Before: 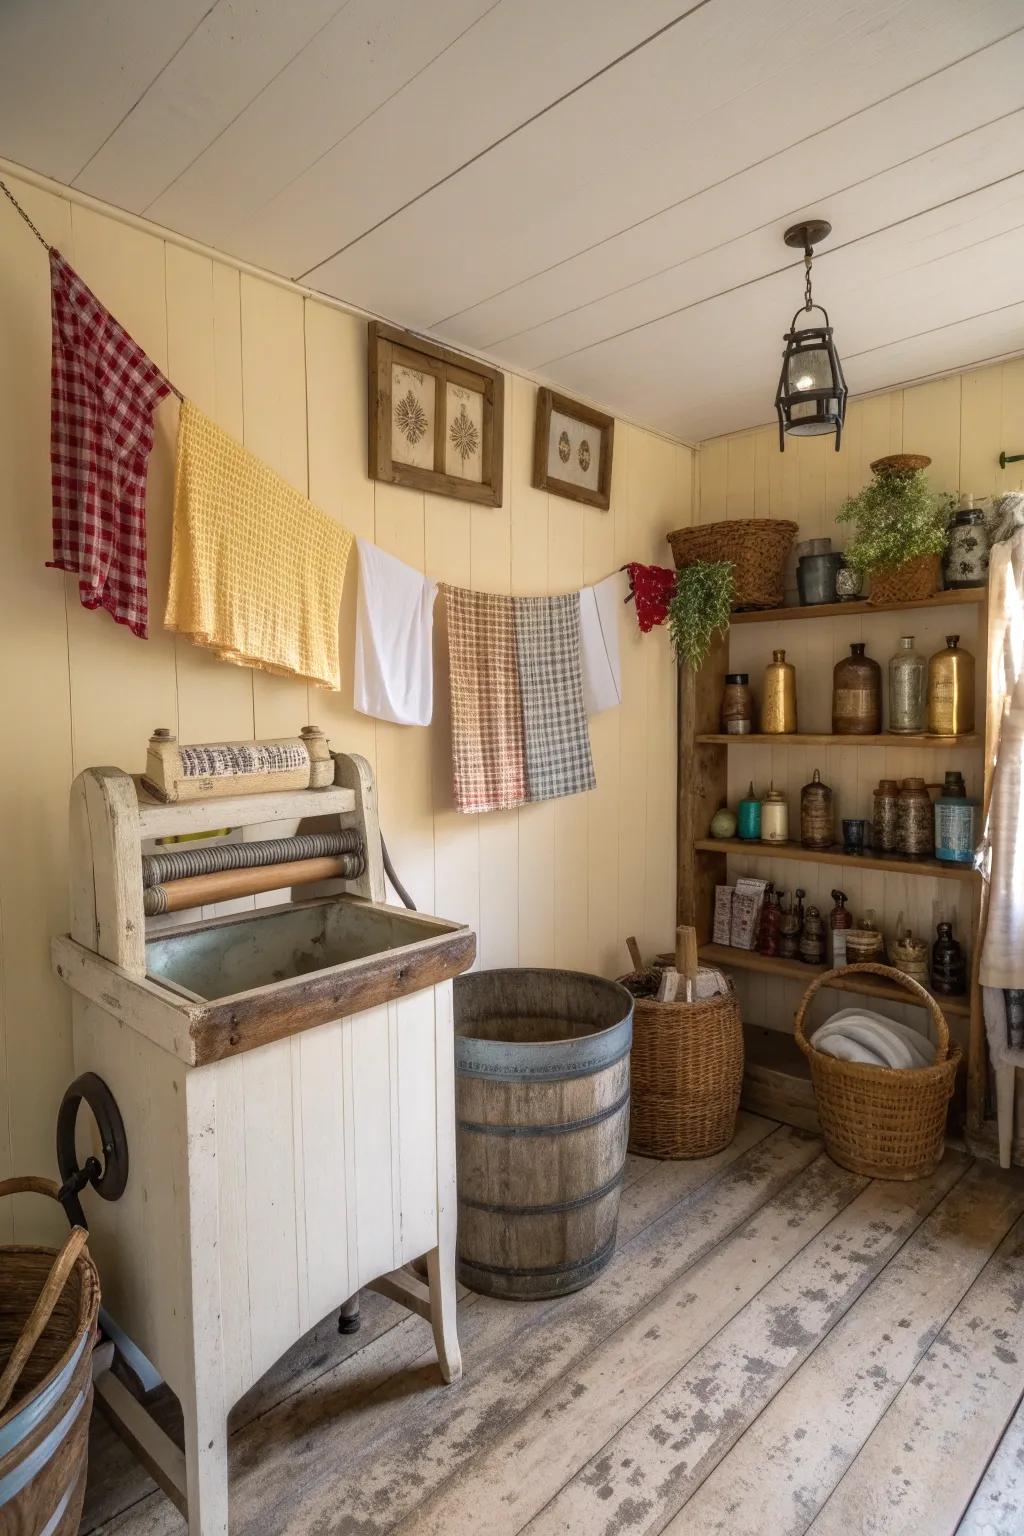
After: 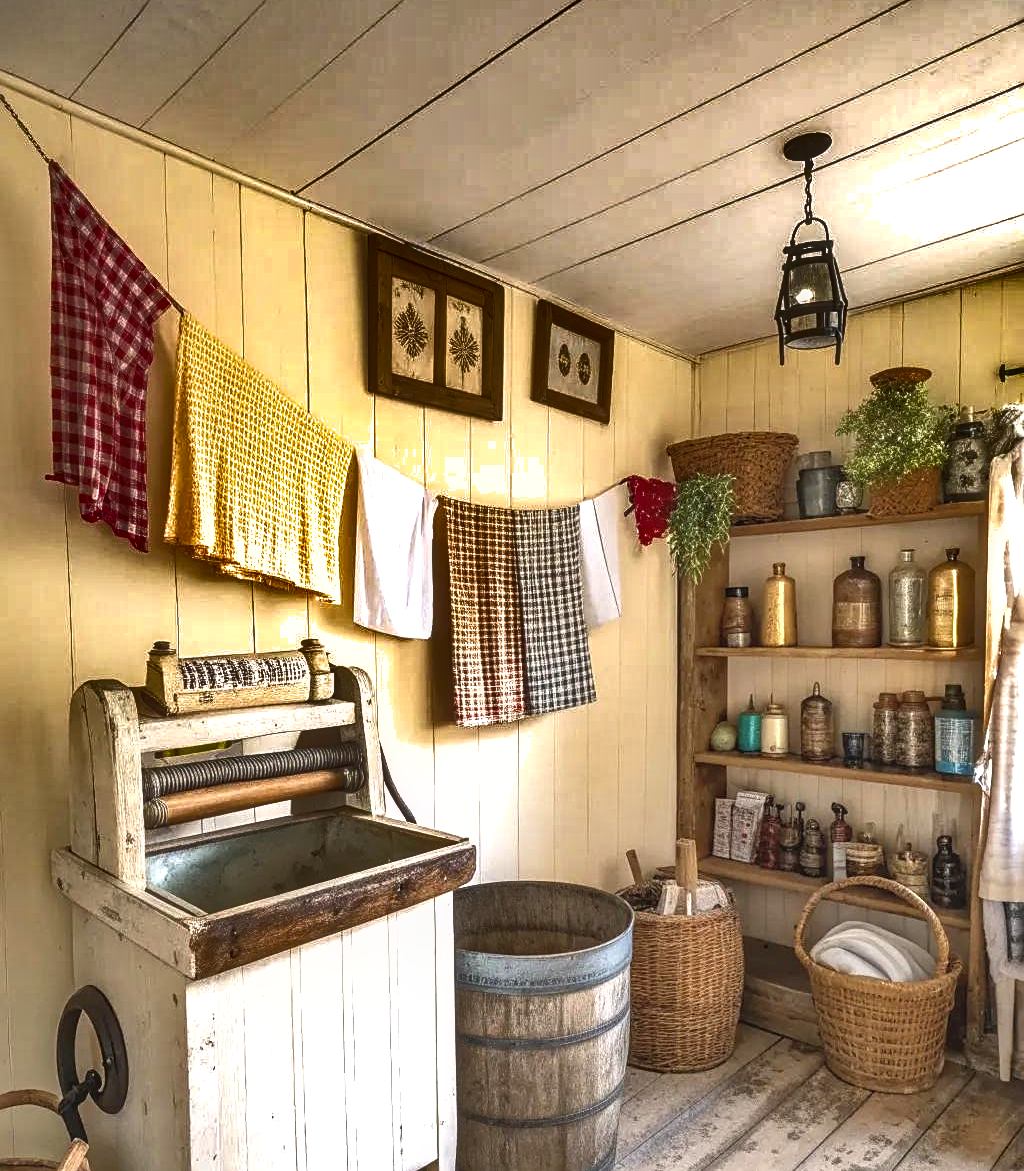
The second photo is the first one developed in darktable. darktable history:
contrast brightness saturation: contrast -0.168, brightness 0.046, saturation -0.127
local contrast: detail 130%
exposure: exposure 1.139 EV, compensate highlight preservation false
crop: top 5.691%, bottom 18.044%
shadows and highlights: shadows 19.58, highlights -84.37, soften with gaussian
sharpen: on, module defaults
